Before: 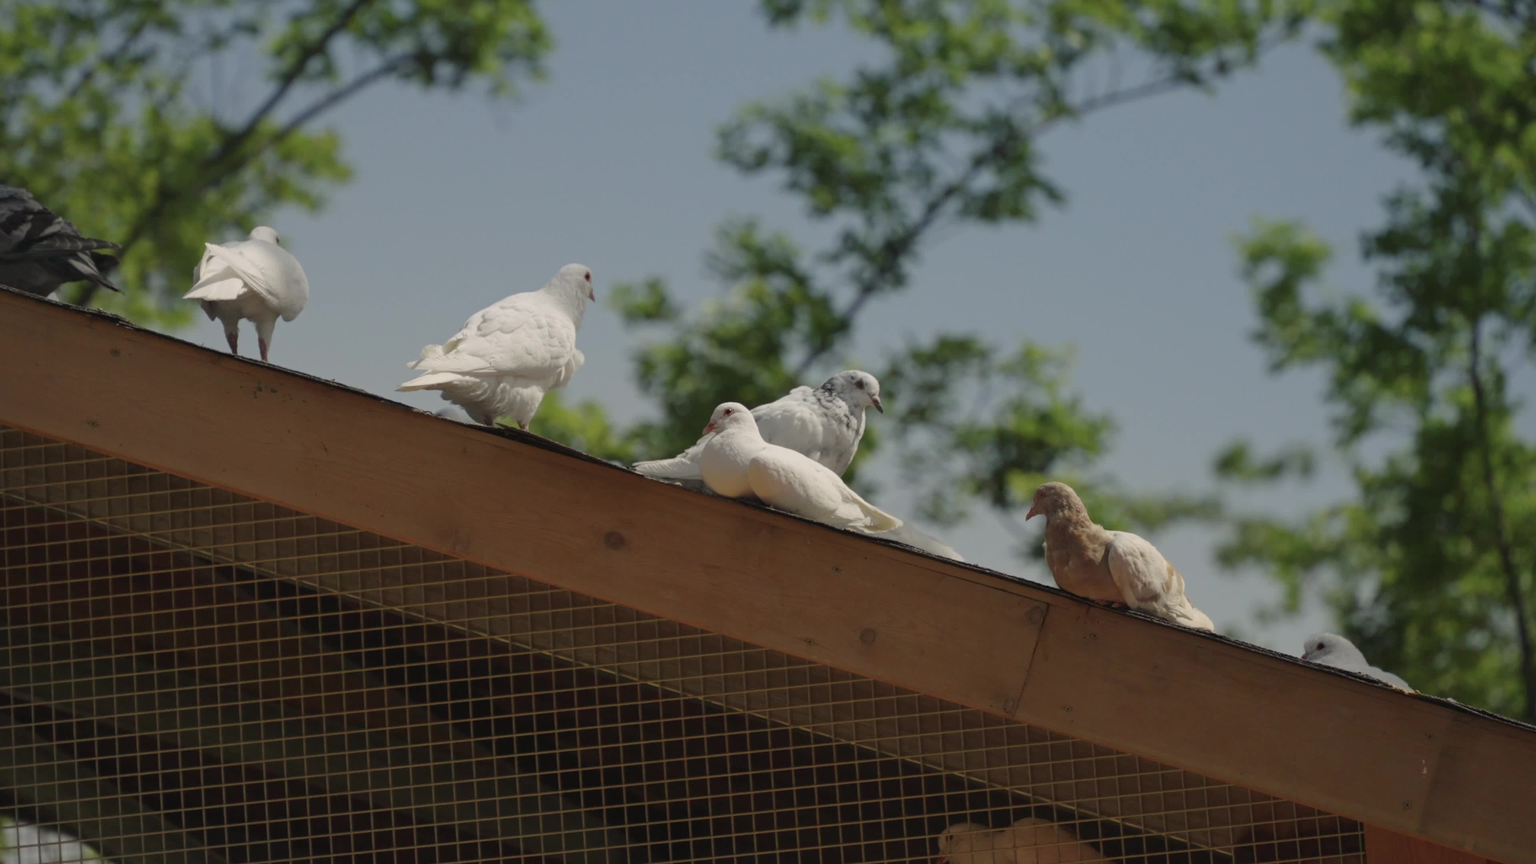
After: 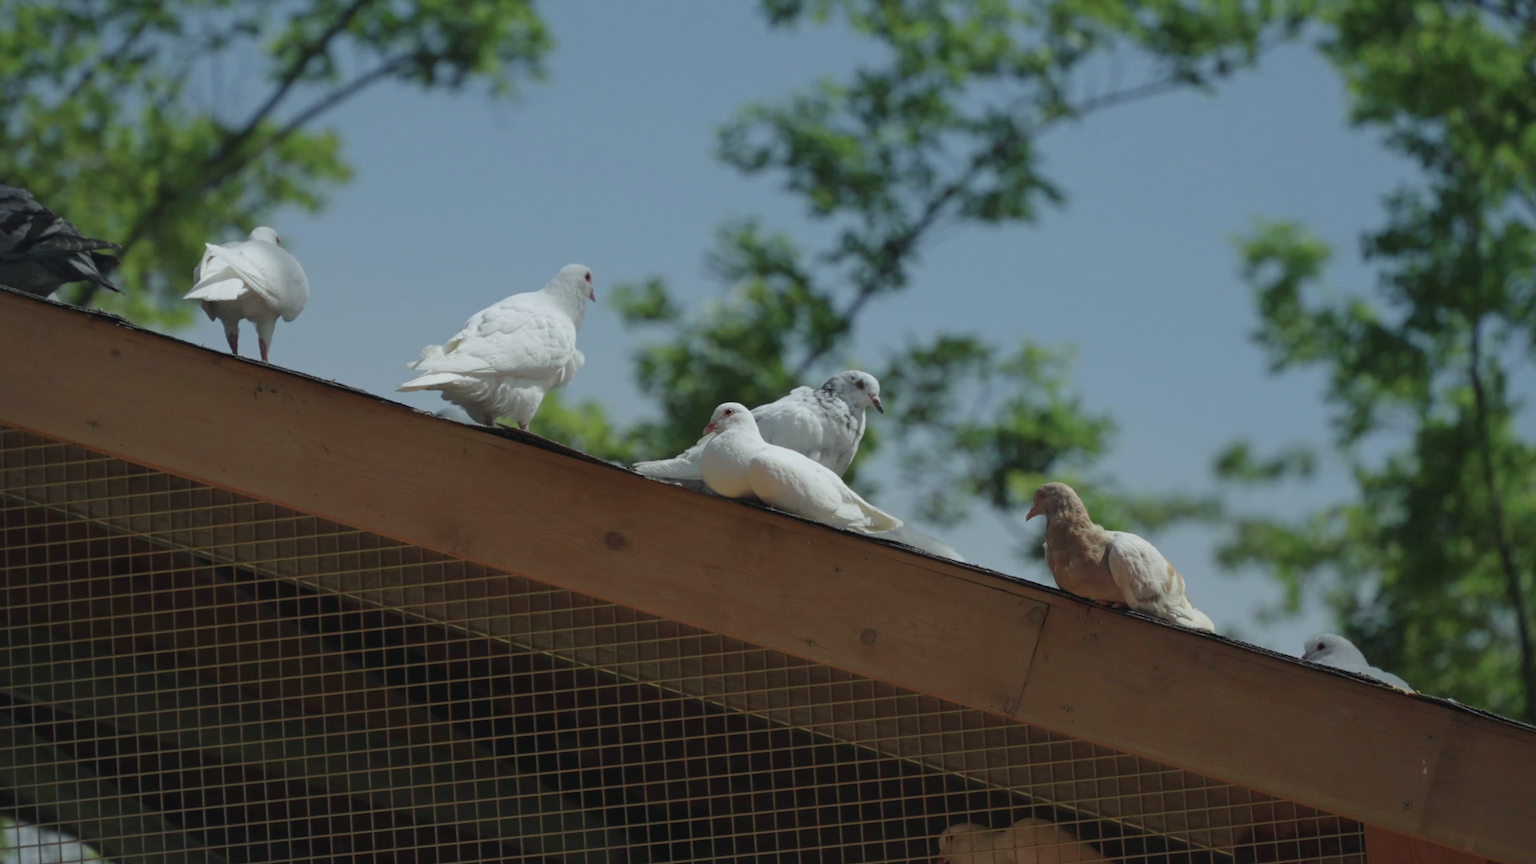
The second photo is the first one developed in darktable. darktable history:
color calibration: illuminant Planckian (black body), x 0.368, y 0.361, temperature 4273.53 K, saturation algorithm version 1 (2020)
